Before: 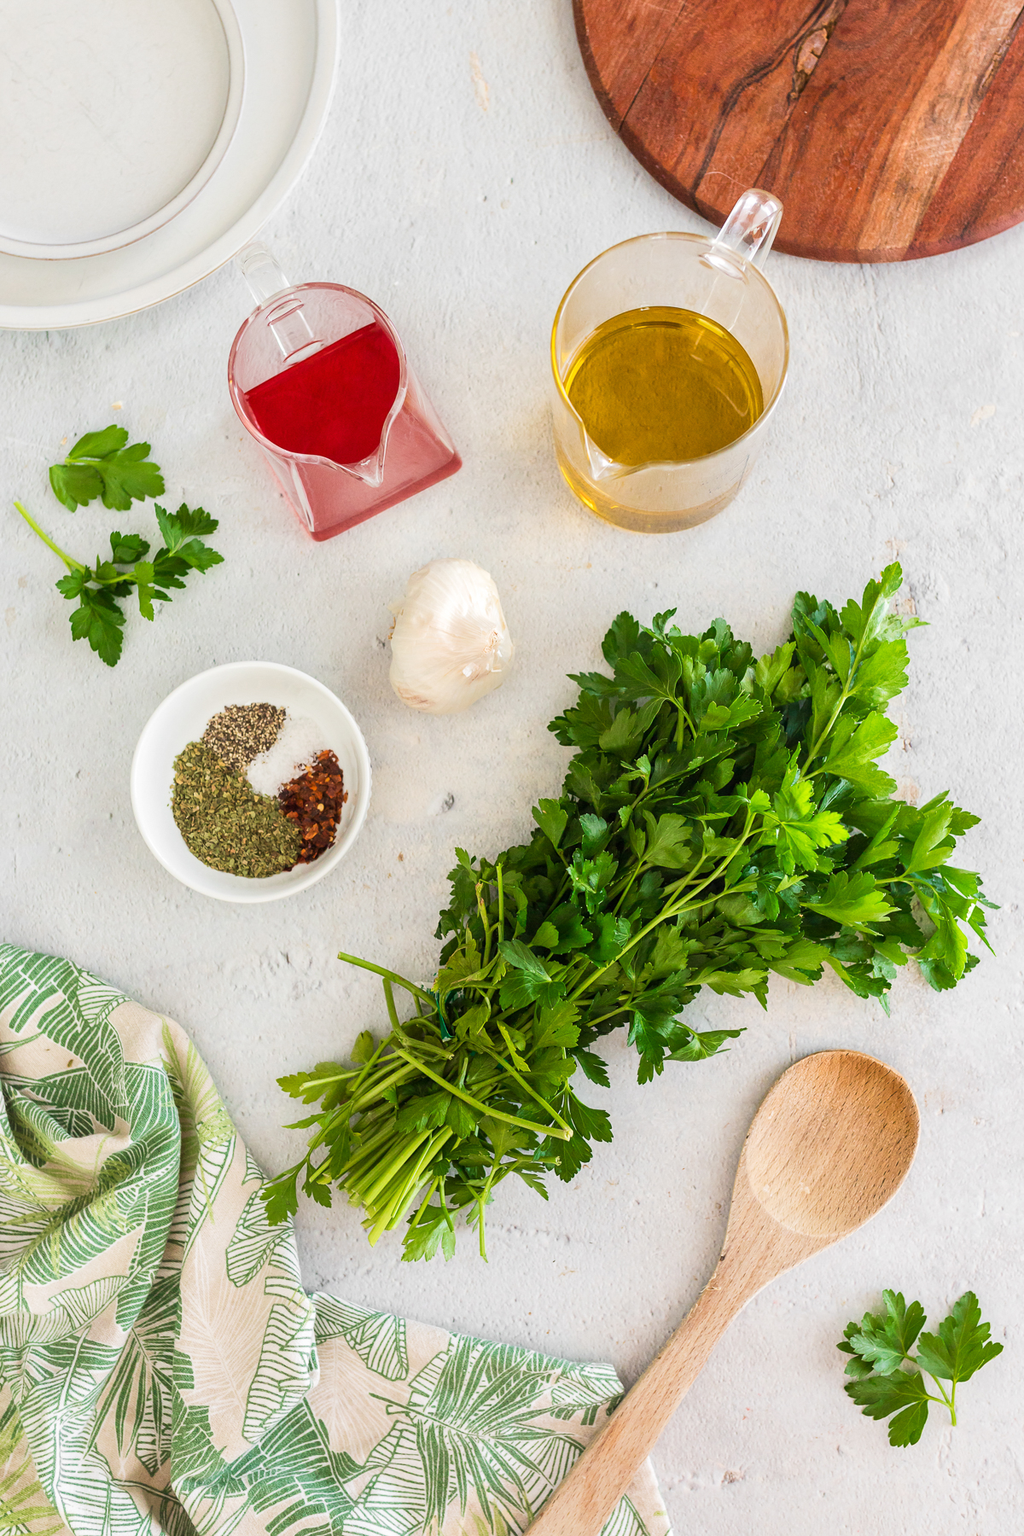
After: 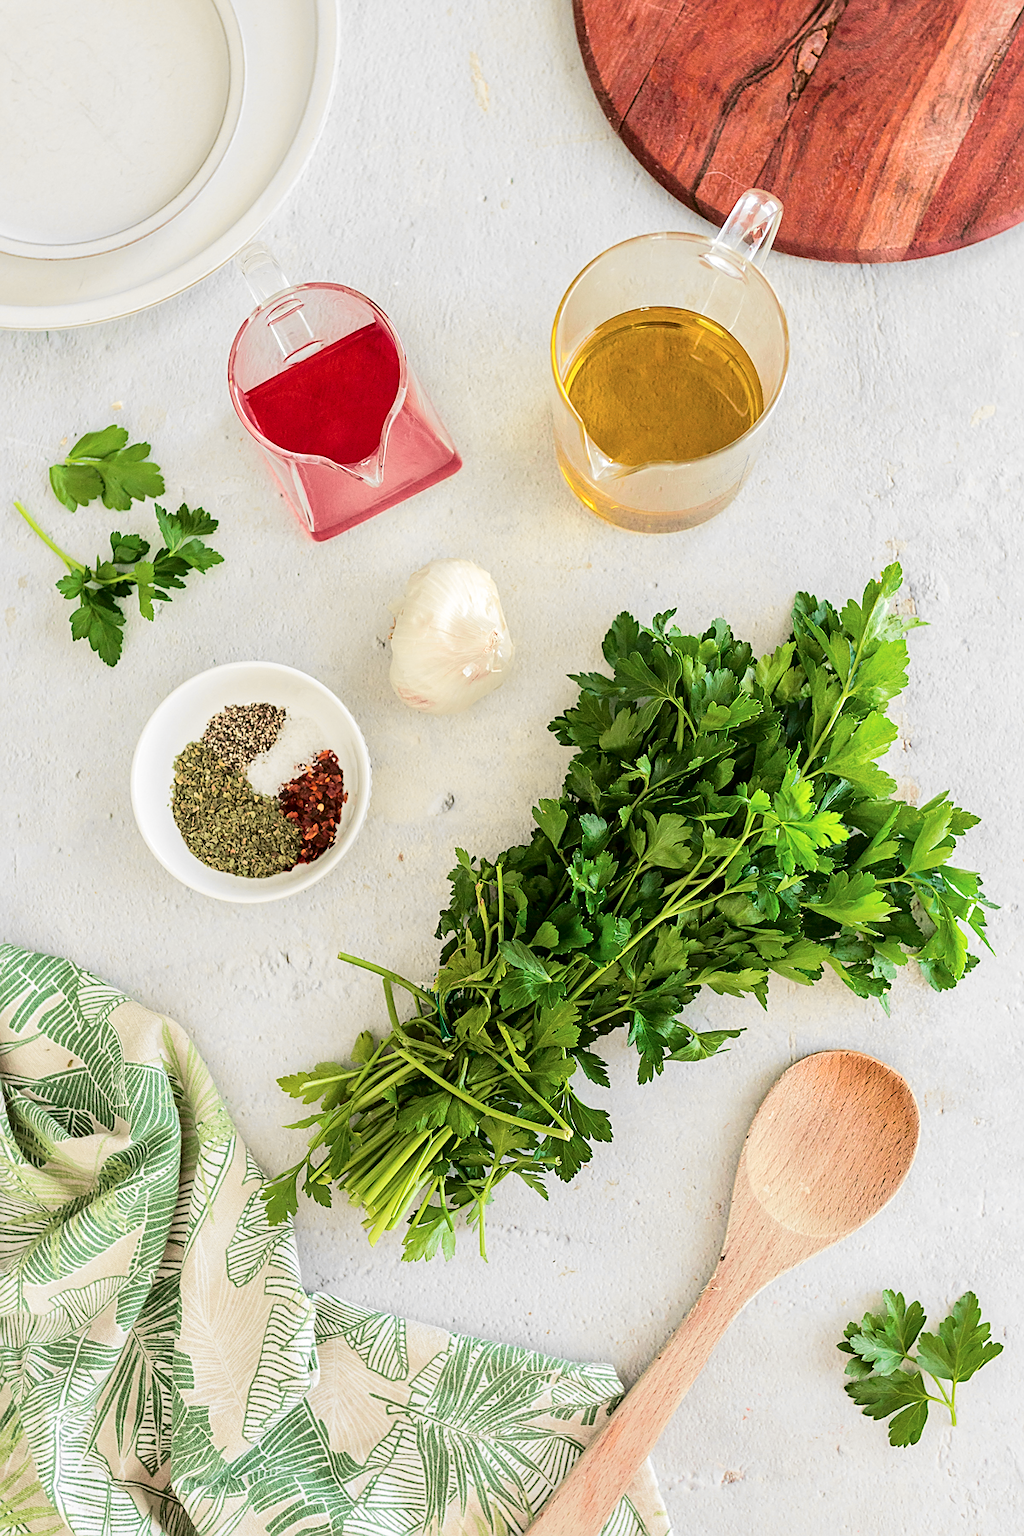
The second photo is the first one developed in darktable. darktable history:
sharpen: on, module defaults
tone curve: curves: ch0 [(0.003, 0) (0.066, 0.031) (0.163, 0.112) (0.264, 0.238) (0.395, 0.421) (0.517, 0.56) (0.684, 0.734) (0.791, 0.814) (1, 1)]; ch1 [(0, 0) (0.164, 0.115) (0.337, 0.332) (0.39, 0.398) (0.464, 0.461) (0.501, 0.5) (0.507, 0.5) (0.534, 0.532) (0.577, 0.59) (0.652, 0.681) (0.733, 0.749) (0.811, 0.796) (1, 1)]; ch2 [(0, 0) (0.337, 0.382) (0.464, 0.476) (0.501, 0.502) (0.527, 0.54) (0.551, 0.565) (0.6, 0.59) (0.687, 0.675) (1, 1)], color space Lab, independent channels, preserve colors none
white balance: emerald 1
